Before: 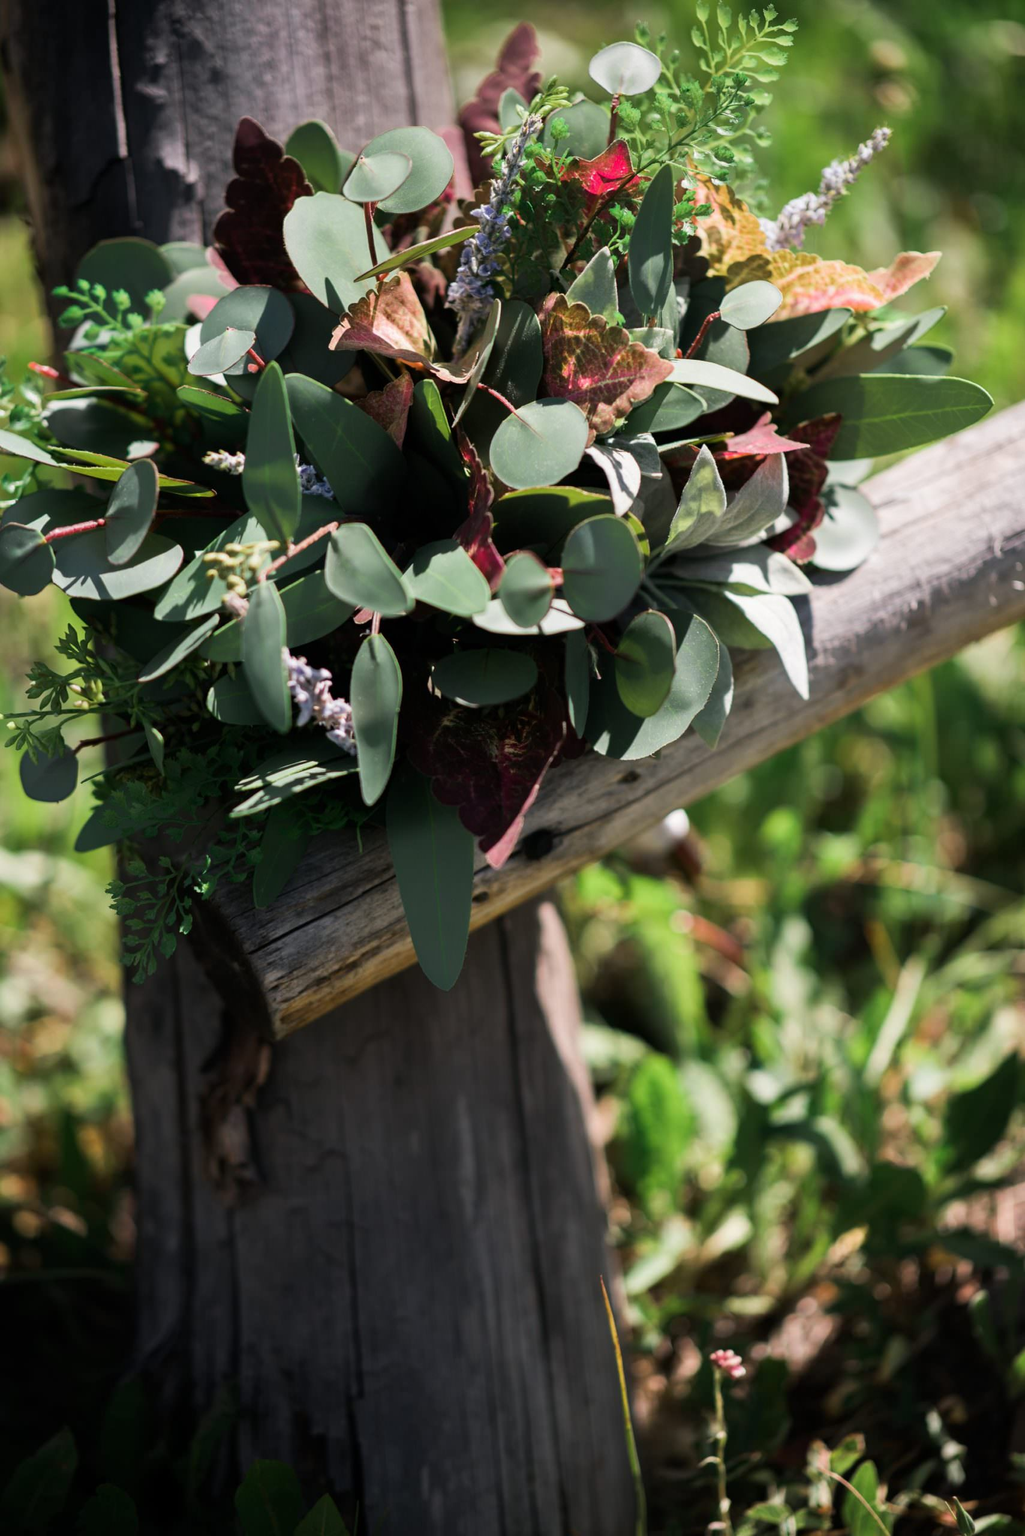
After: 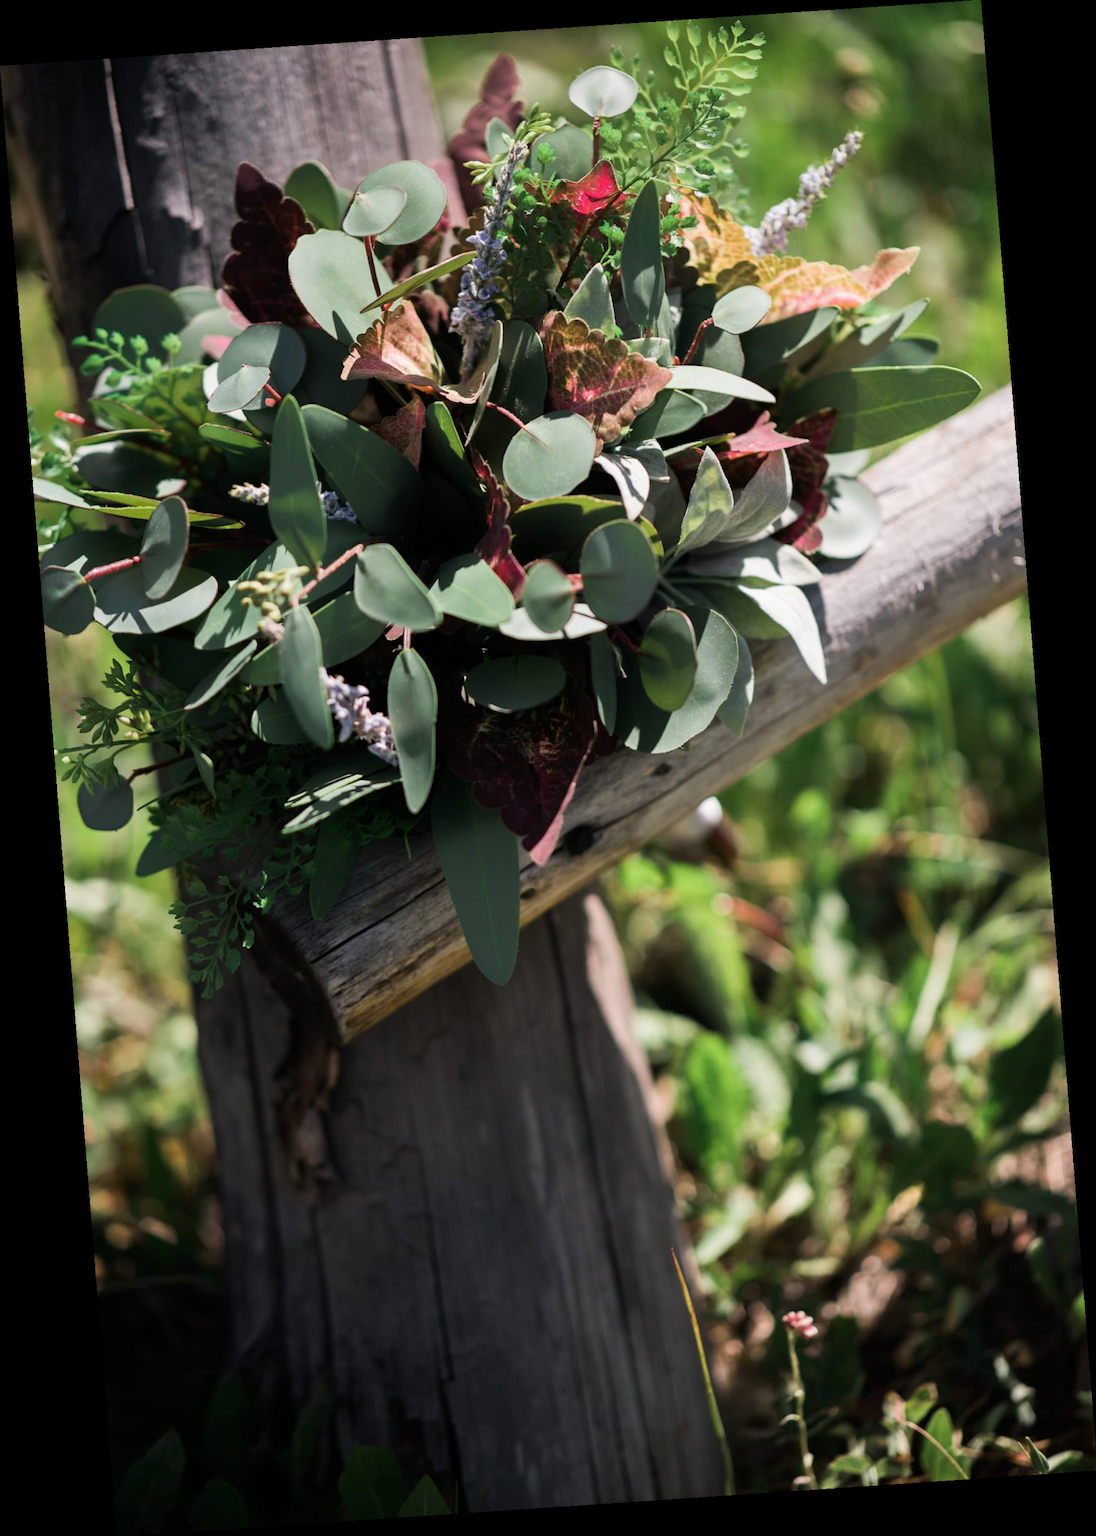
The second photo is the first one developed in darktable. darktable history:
contrast brightness saturation: saturation -0.05
rotate and perspective: rotation -4.2°, shear 0.006, automatic cropping off
